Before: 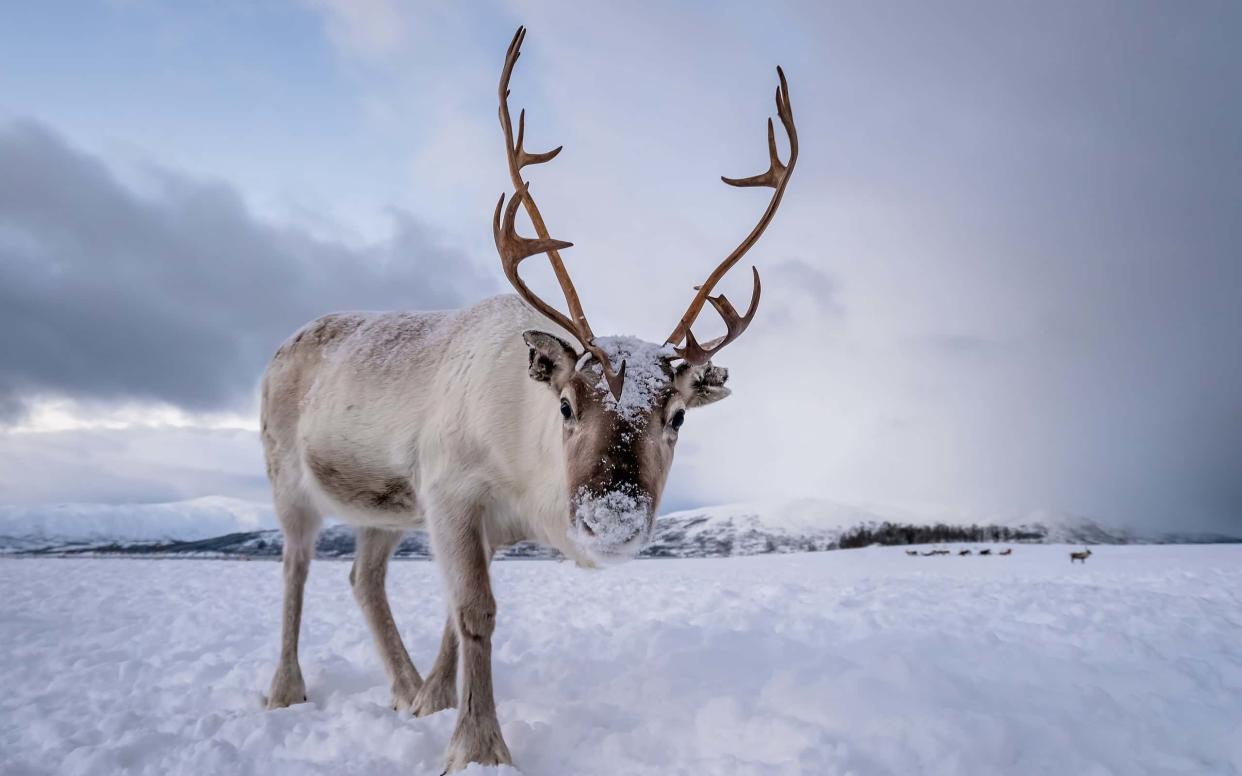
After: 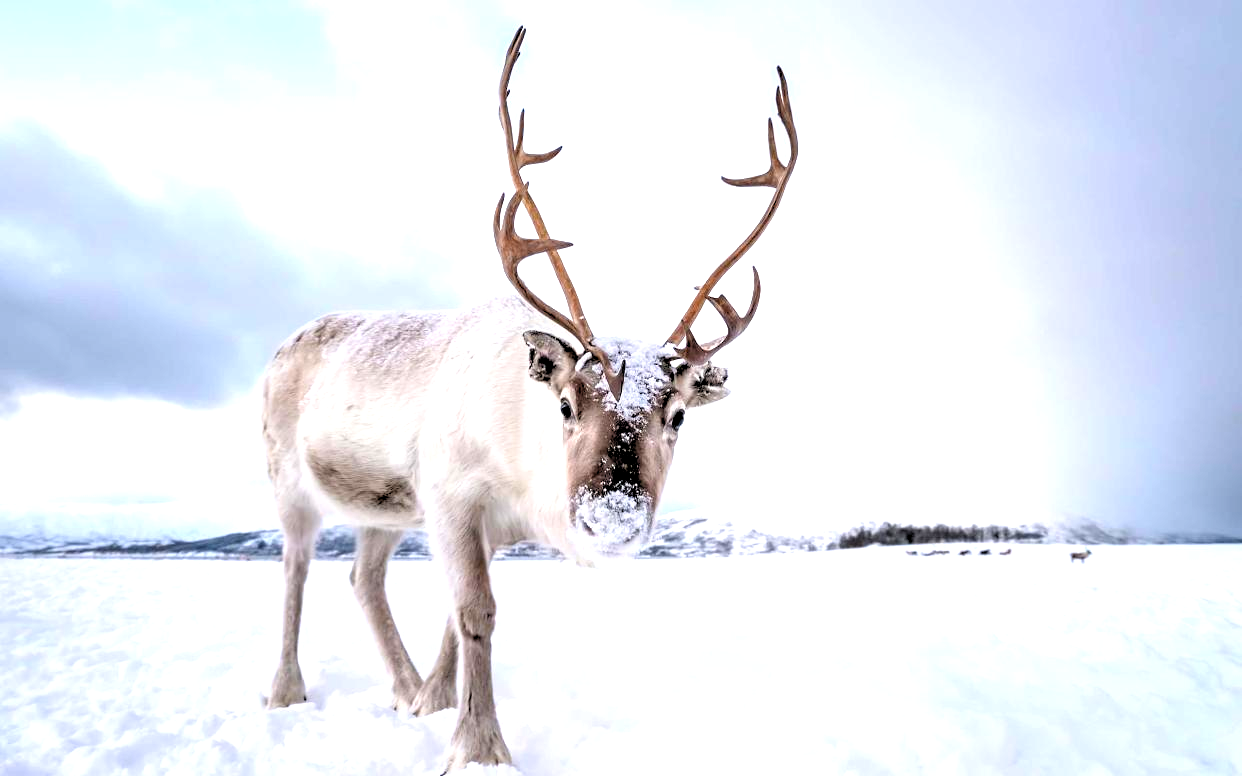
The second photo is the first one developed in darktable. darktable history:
exposure: black level correction 0, exposure 1.2 EV, compensate highlight preservation false
rgb levels: levels [[0.013, 0.434, 0.89], [0, 0.5, 1], [0, 0.5, 1]]
